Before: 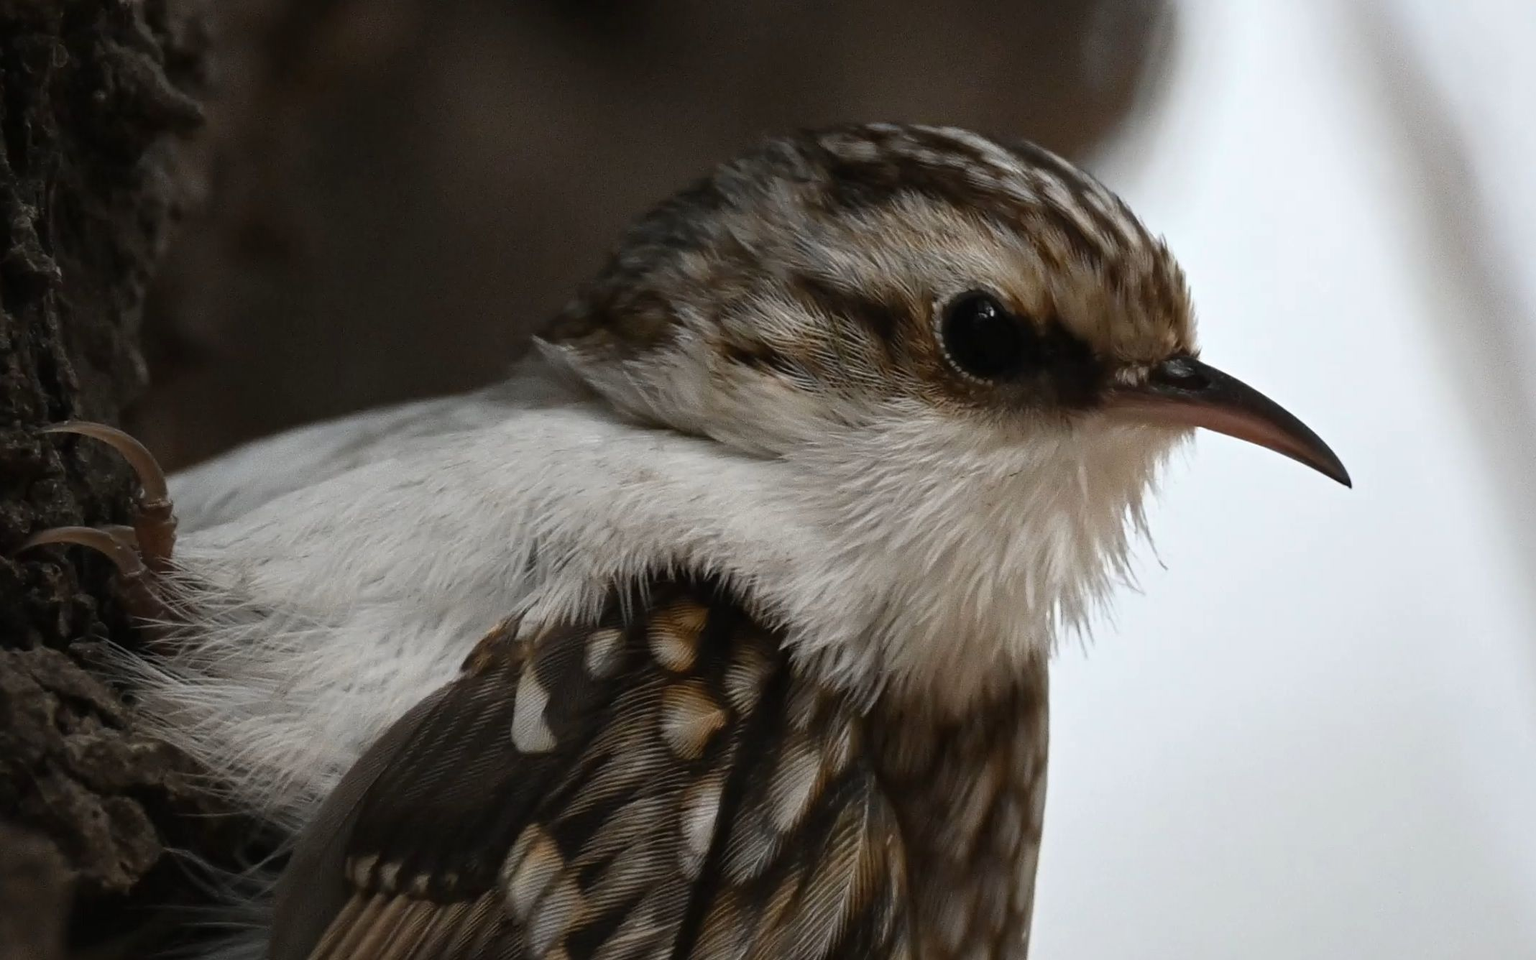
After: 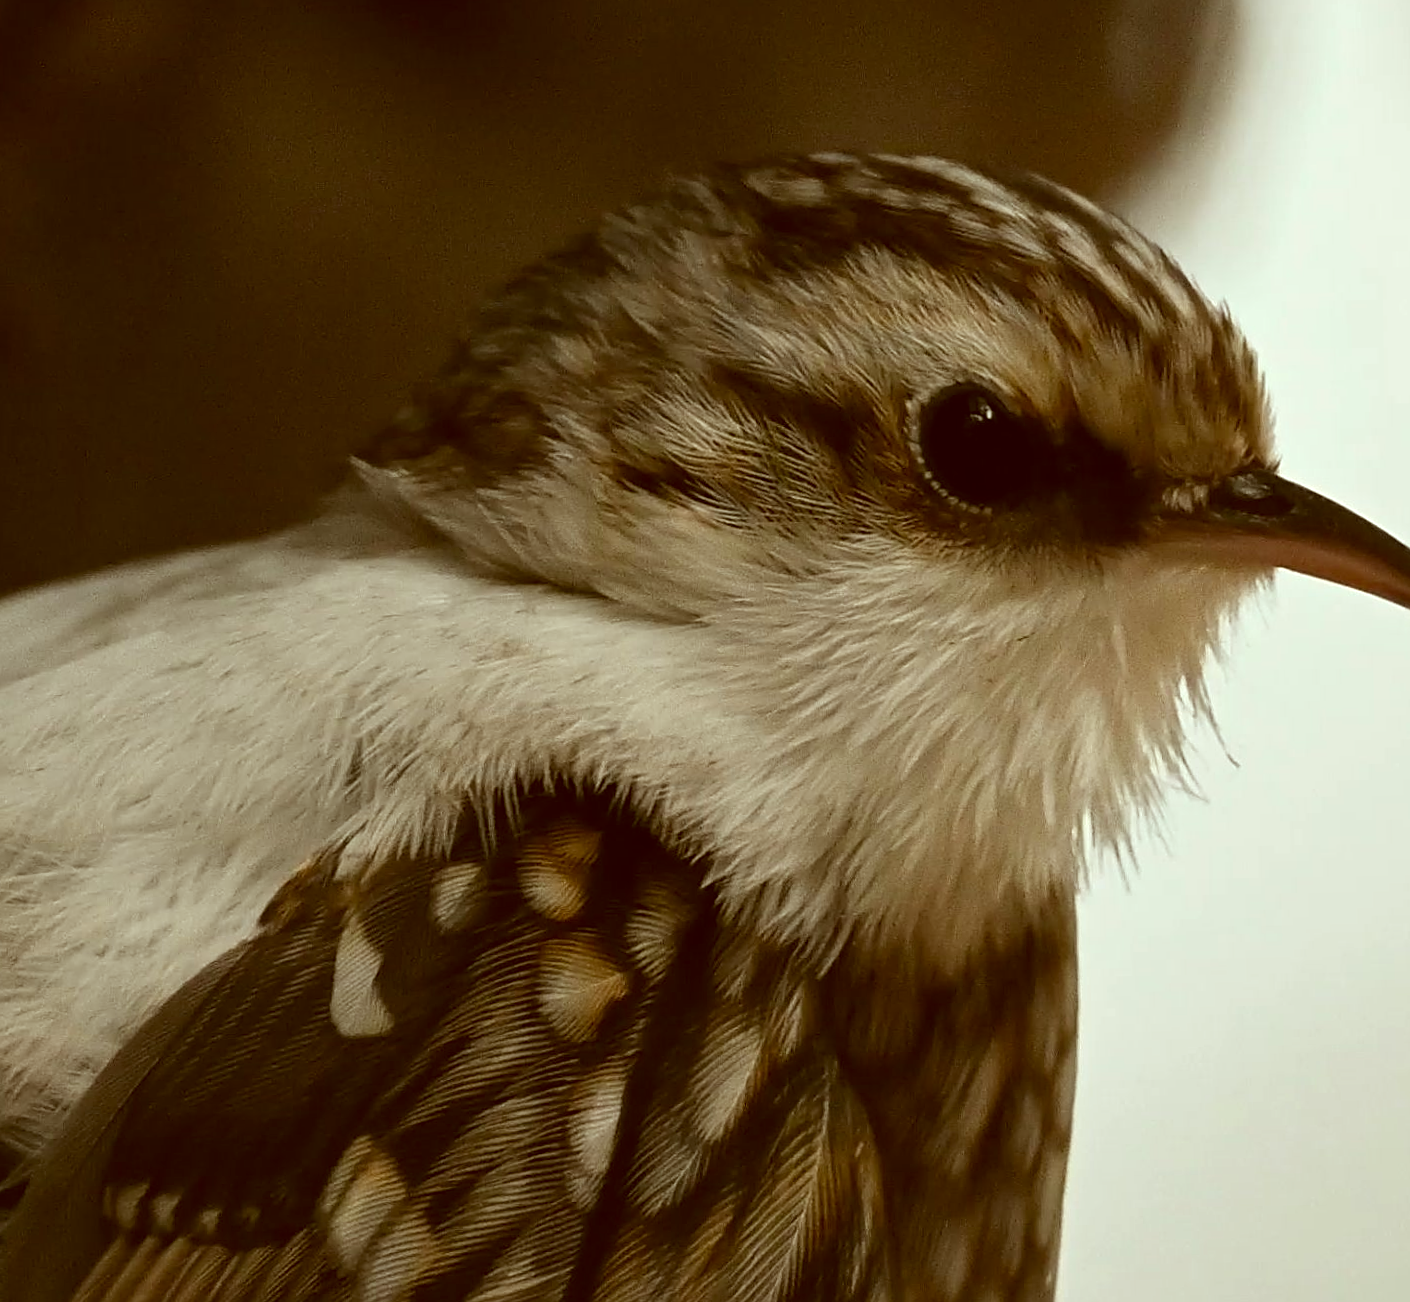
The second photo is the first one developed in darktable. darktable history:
crop and rotate: left 17.732%, right 15.423%
rotate and perspective: rotation -1°, crop left 0.011, crop right 0.989, crop top 0.025, crop bottom 0.975
sharpen: on, module defaults
color correction: highlights a* -5.3, highlights b* 9.8, shadows a* 9.8, shadows b* 24.26
